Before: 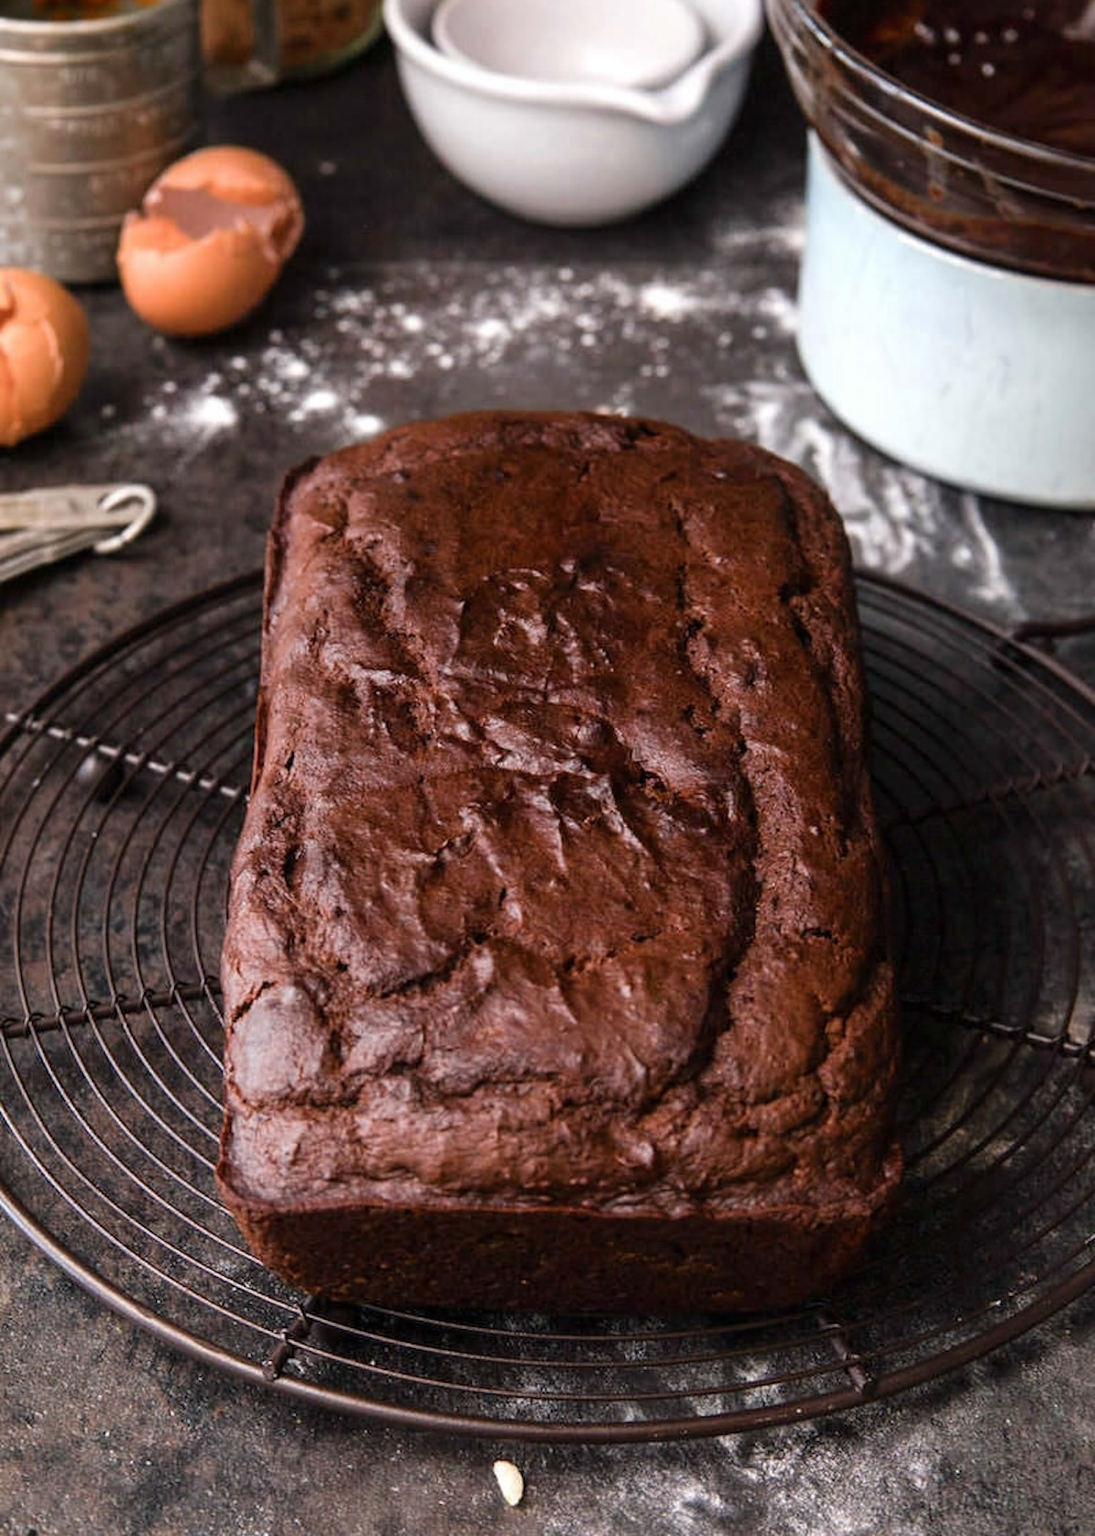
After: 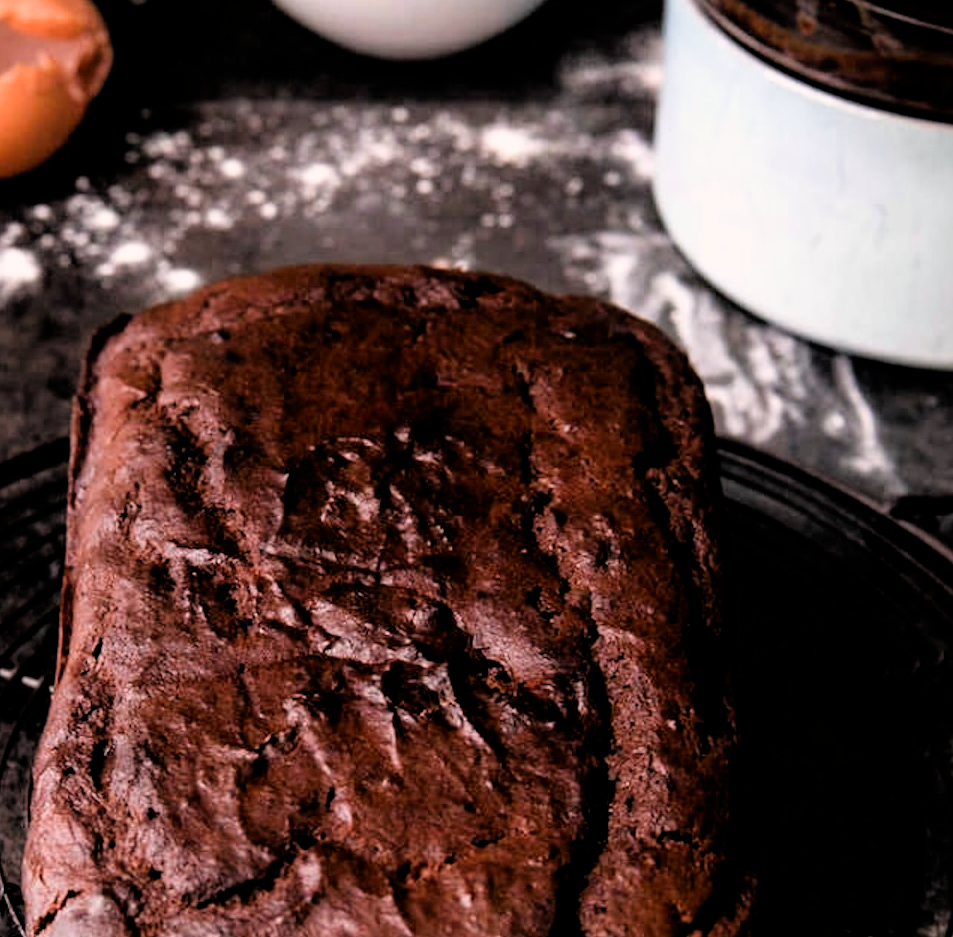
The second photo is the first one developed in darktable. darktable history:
filmic rgb: black relative exposure -3.72 EV, white relative exposure 2.77 EV, dynamic range scaling -5.32%, hardness 3.03
color correction: highlights a* 3.22, highlights b* 1.93, saturation 1.19
crop: left 18.38%, top 11.092%, right 2.134%, bottom 33.217%
